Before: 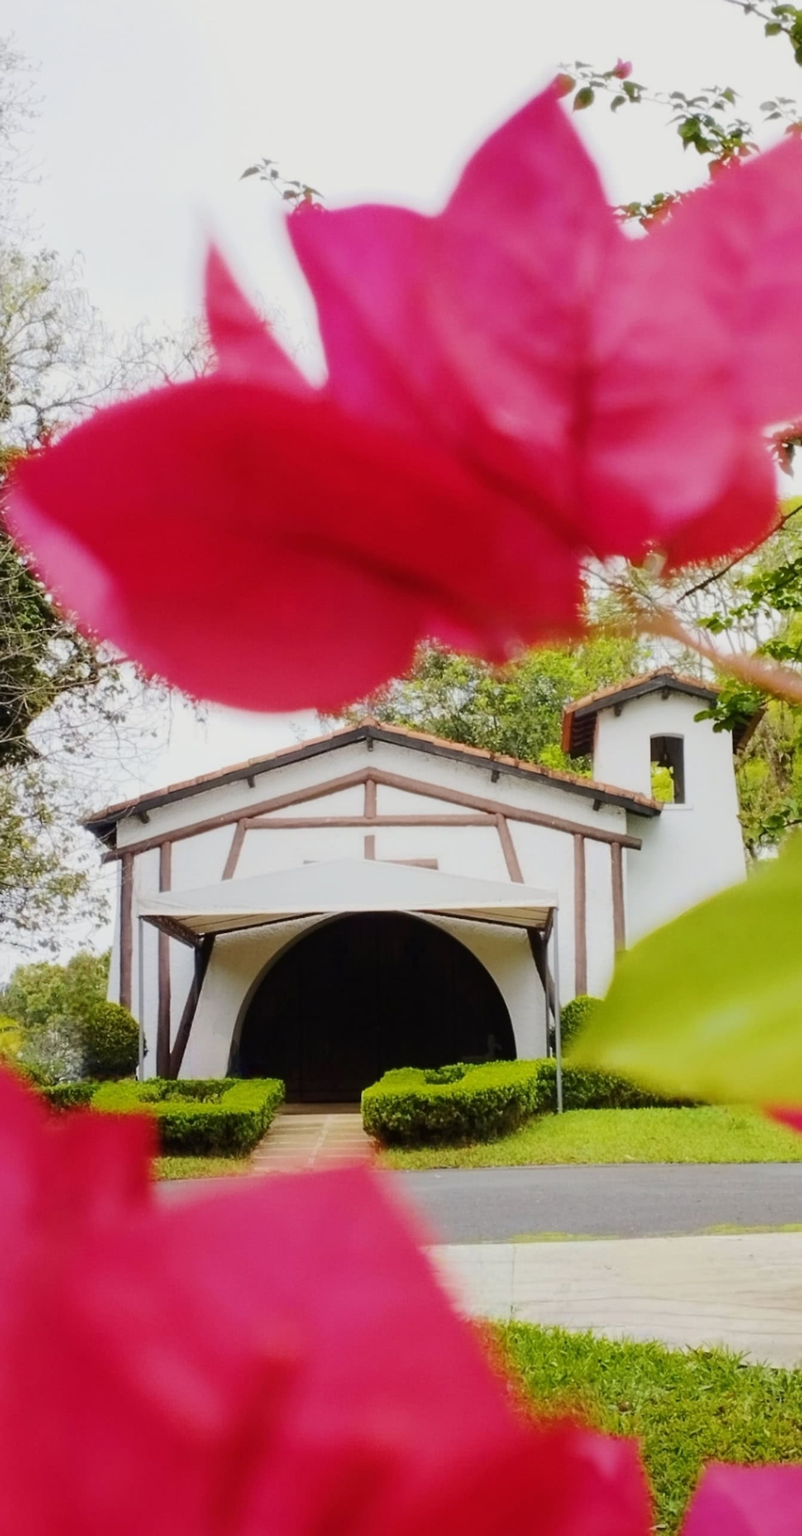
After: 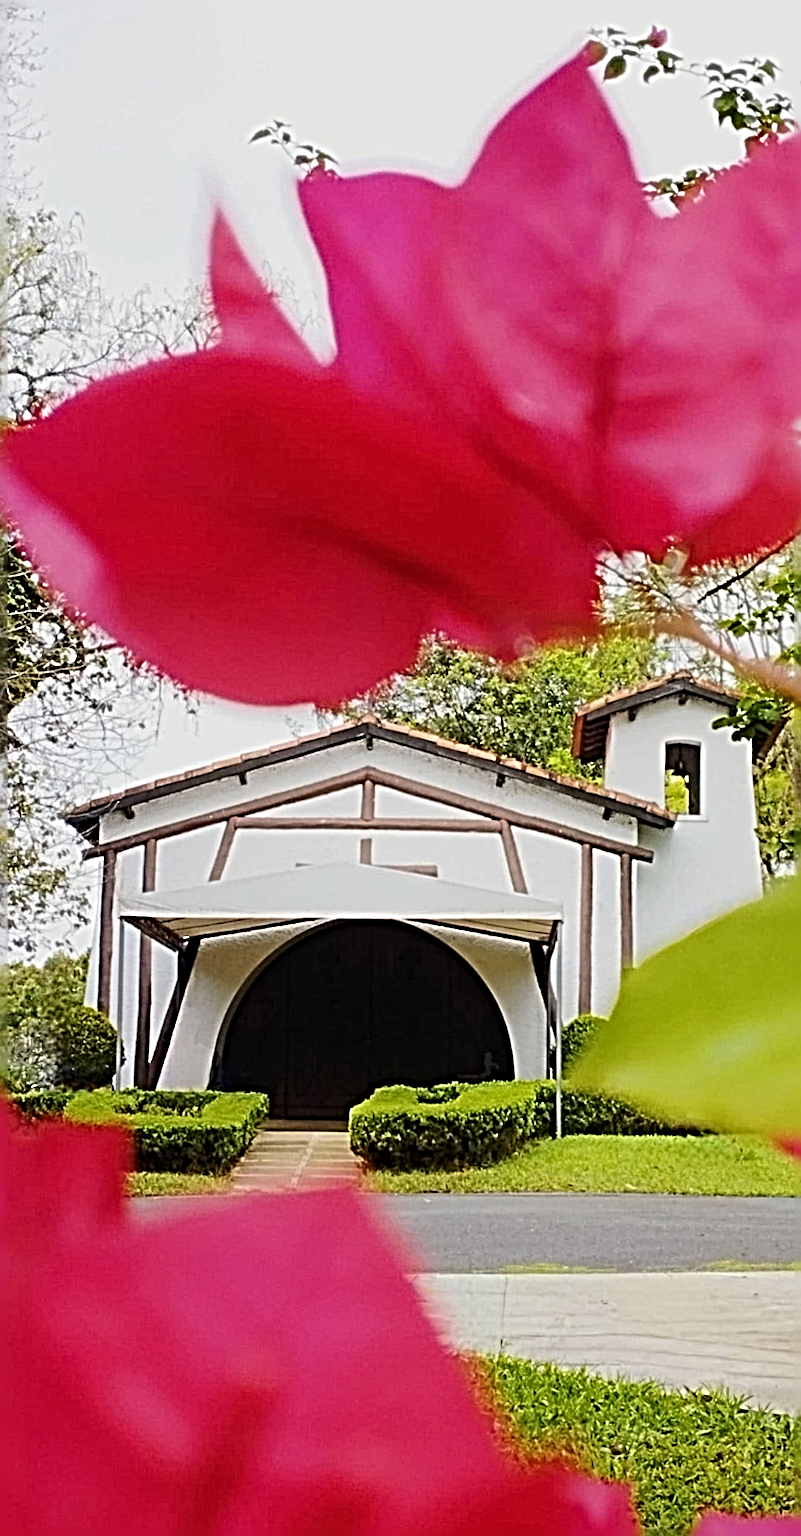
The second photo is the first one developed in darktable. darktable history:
crop and rotate: angle -1.69°
sharpen: radius 6.3, amount 1.8, threshold 0
